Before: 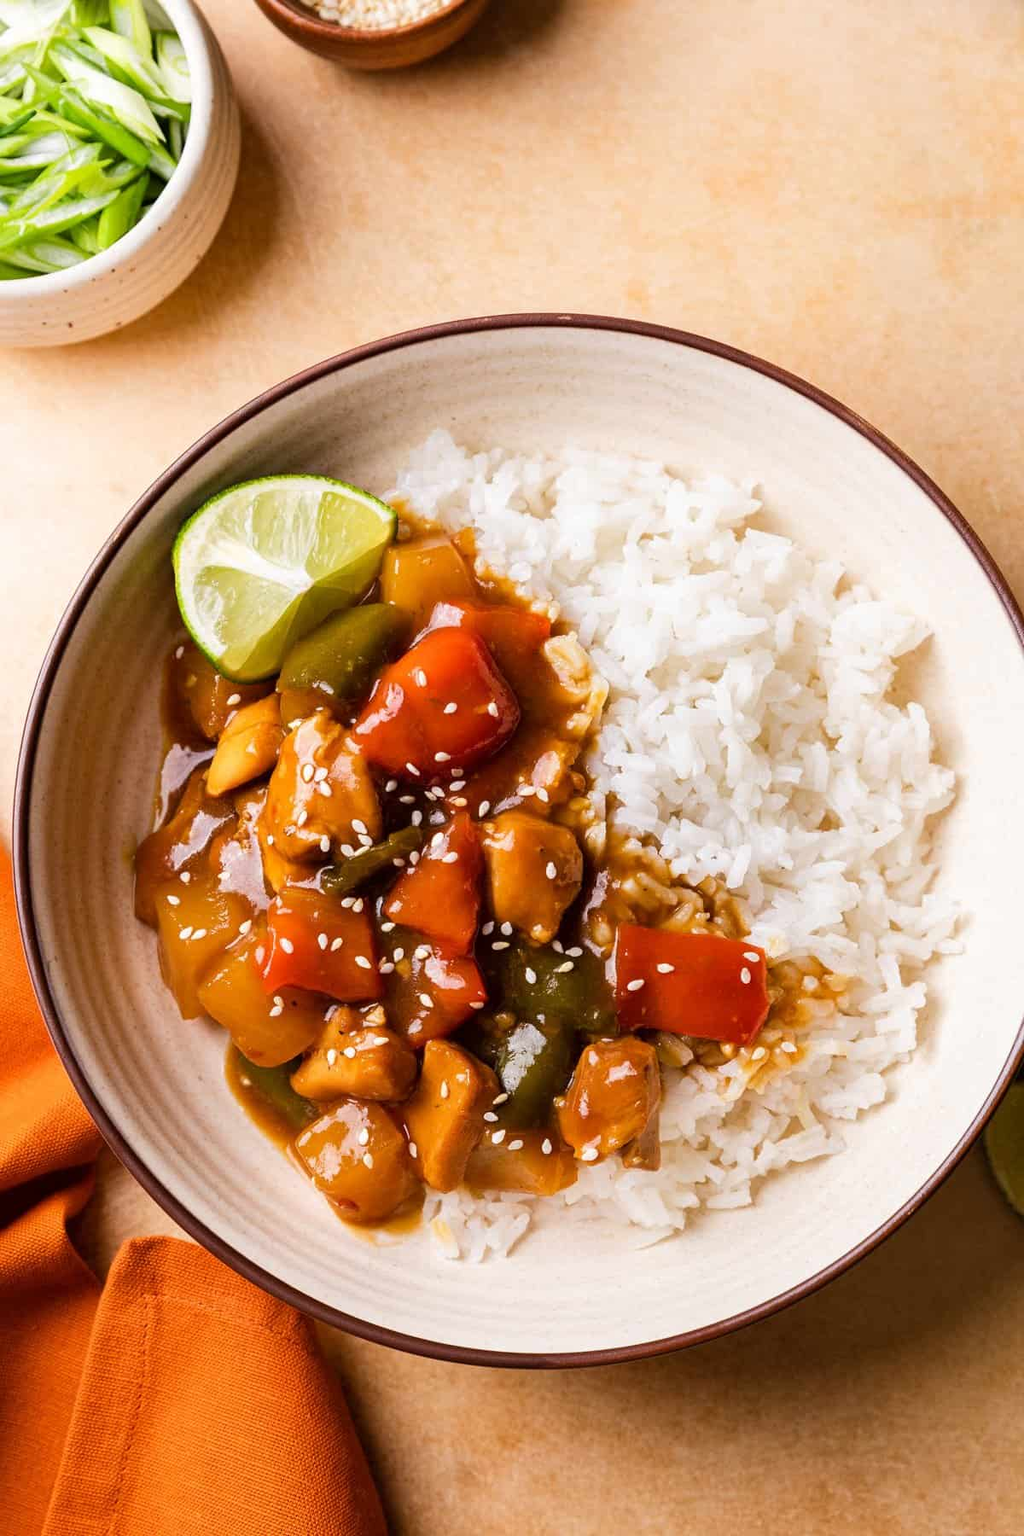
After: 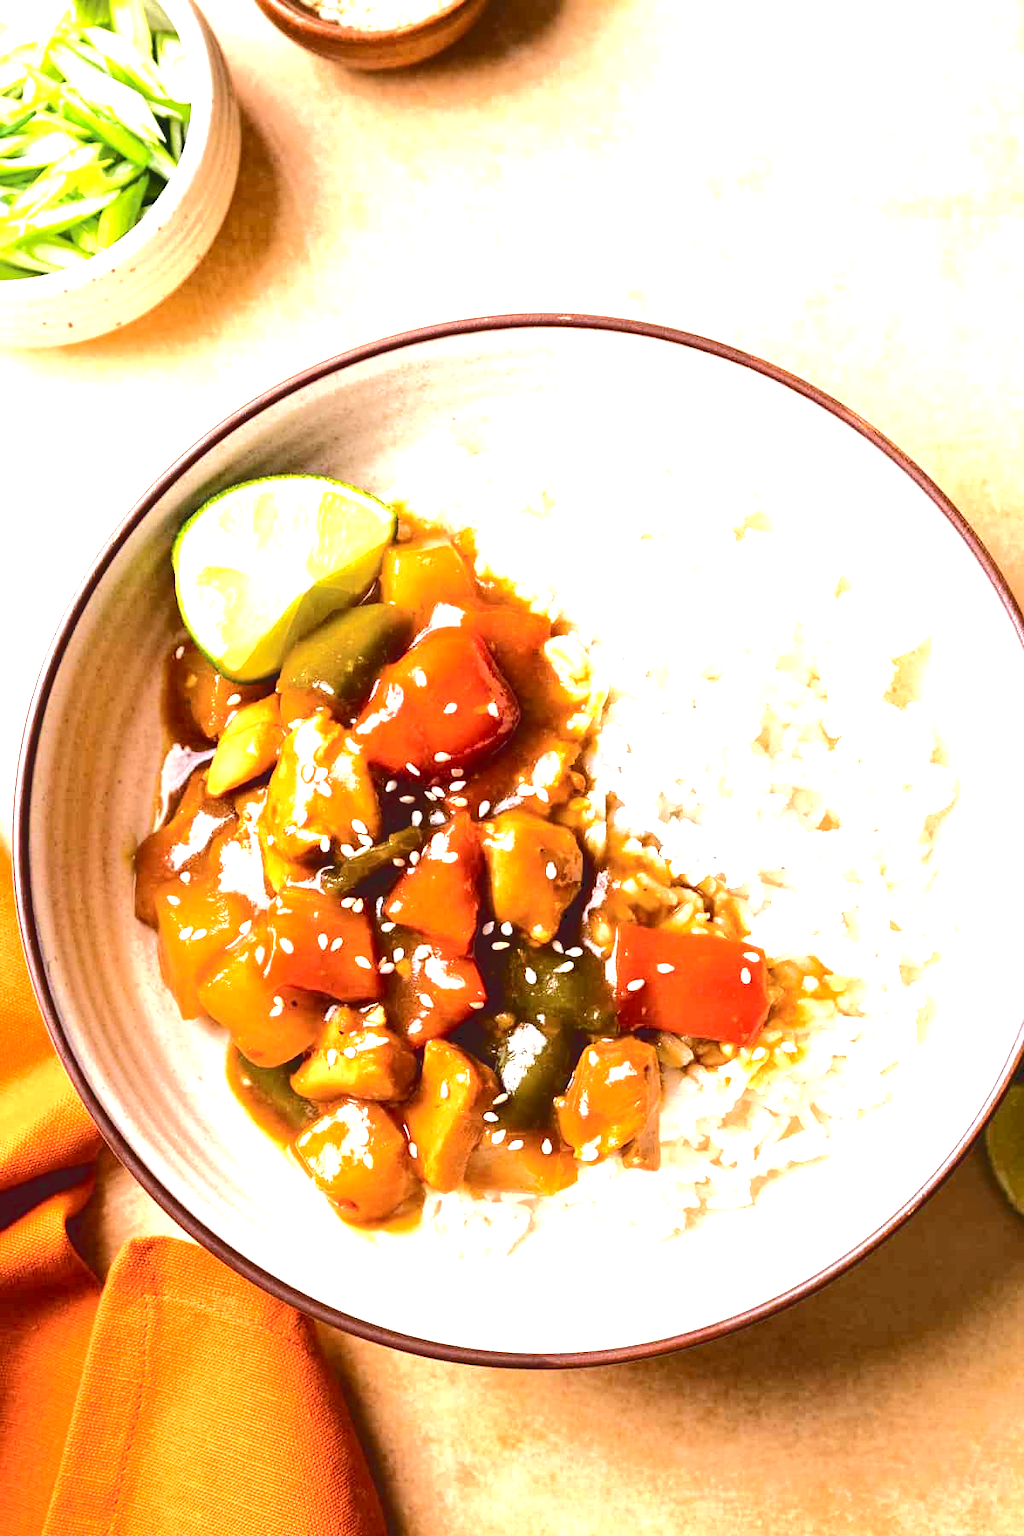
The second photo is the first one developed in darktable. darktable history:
tone curve: curves: ch0 [(0, 0) (0.003, 0.132) (0.011, 0.136) (0.025, 0.14) (0.044, 0.147) (0.069, 0.149) (0.1, 0.156) (0.136, 0.163) (0.177, 0.177) (0.224, 0.2) (0.277, 0.251) (0.335, 0.311) (0.399, 0.387) (0.468, 0.487) (0.543, 0.585) (0.623, 0.675) (0.709, 0.742) (0.801, 0.81) (0.898, 0.867) (1, 1)], color space Lab, independent channels, preserve colors none
exposure: black level correction 0.001, exposure 1.398 EV, compensate highlight preservation false
